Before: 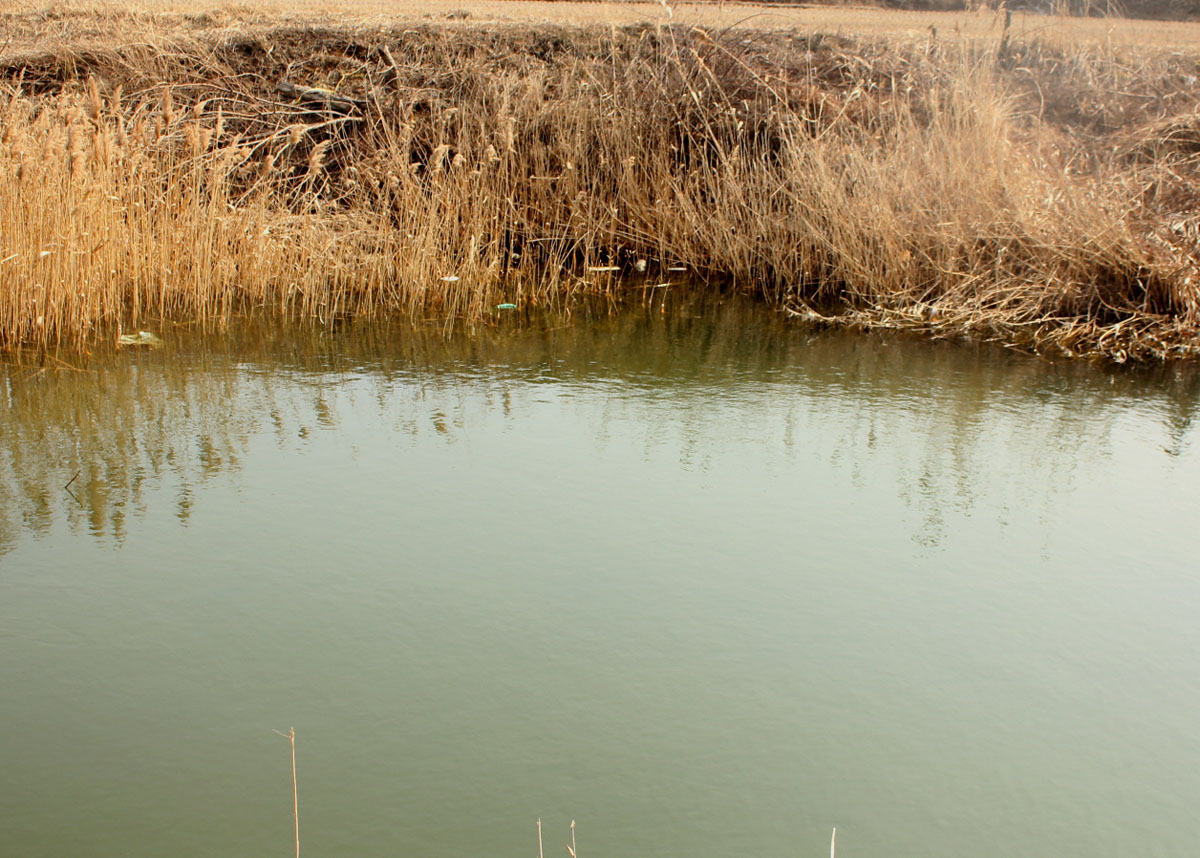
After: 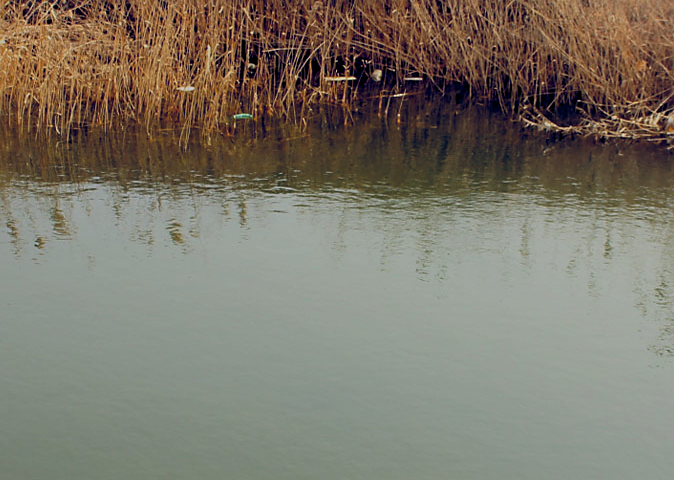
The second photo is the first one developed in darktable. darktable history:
exposure: black level correction 0, exposure -0.696 EV, compensate highlight preservation false
crop and rotate: left 22.063%, top 22.235%, right 21.751%, bottom 21.749%
color balance rgb: highlights gain › chroma 0.278%, highlights gain › hue 331.03°, global offset › chroma 0.247%, global offset › hue 256.81°, perceptual saturation grading › global saturation 25.382%
sharpen: radius 1.898, amount 0.401, threshold 1.728
